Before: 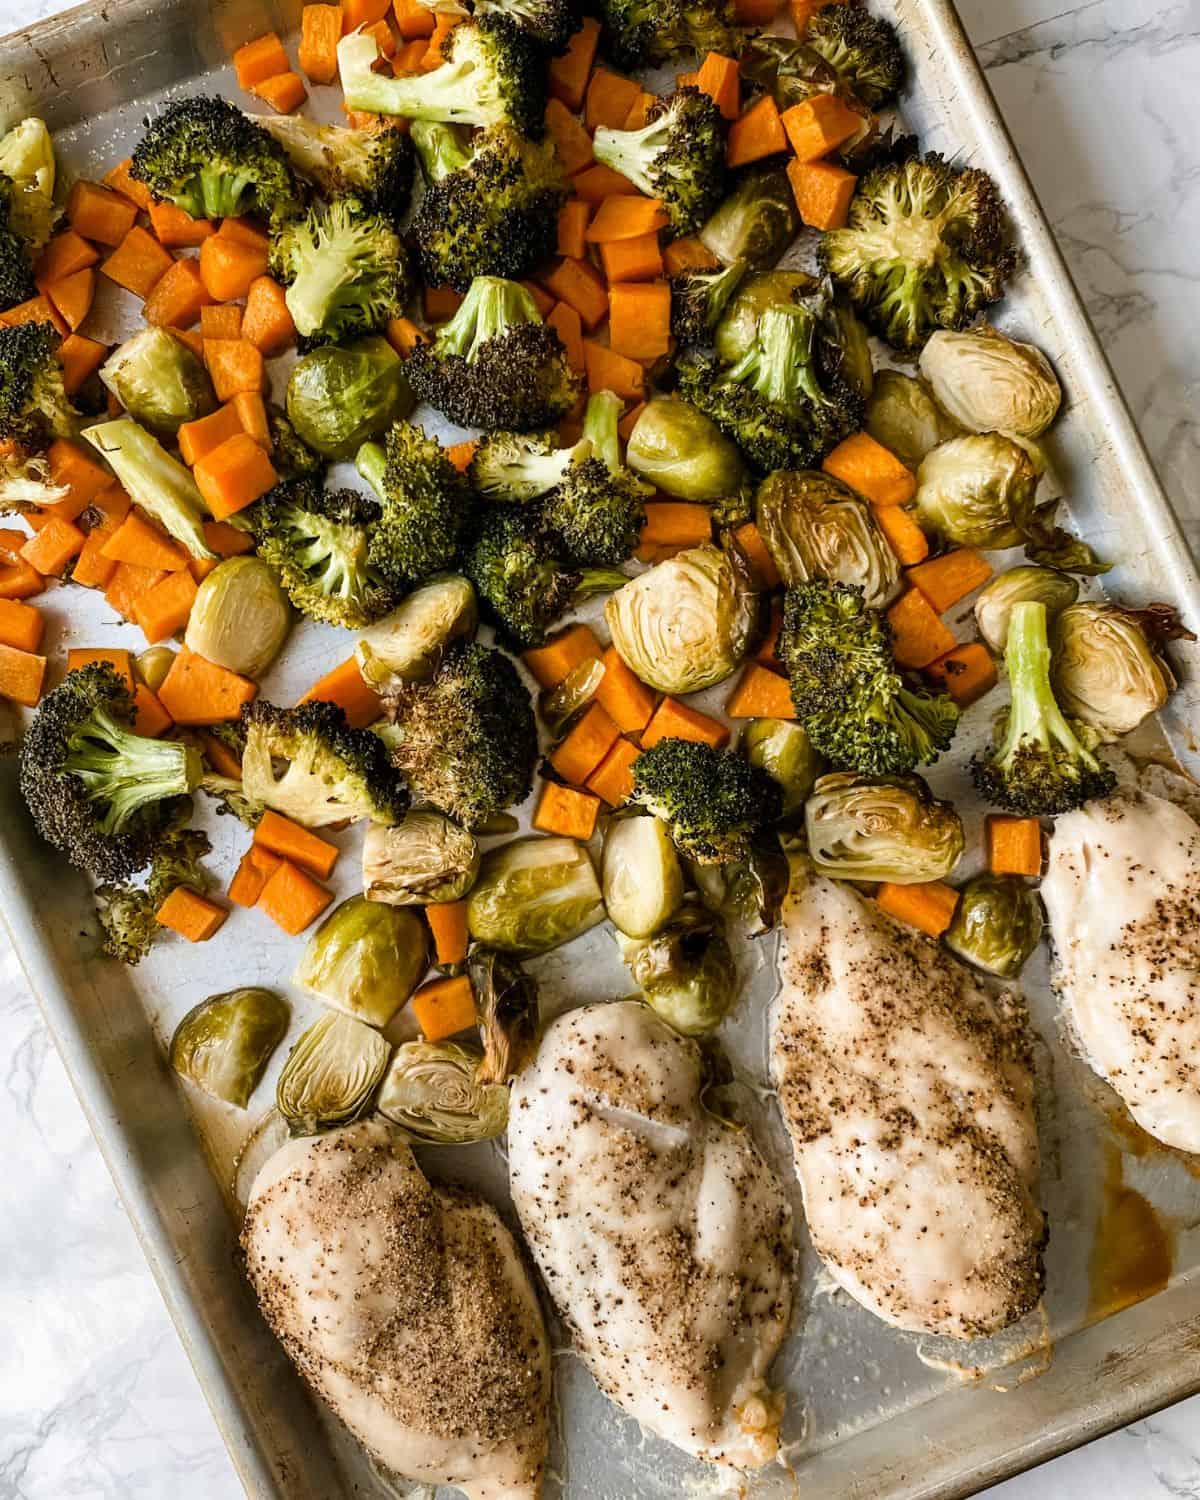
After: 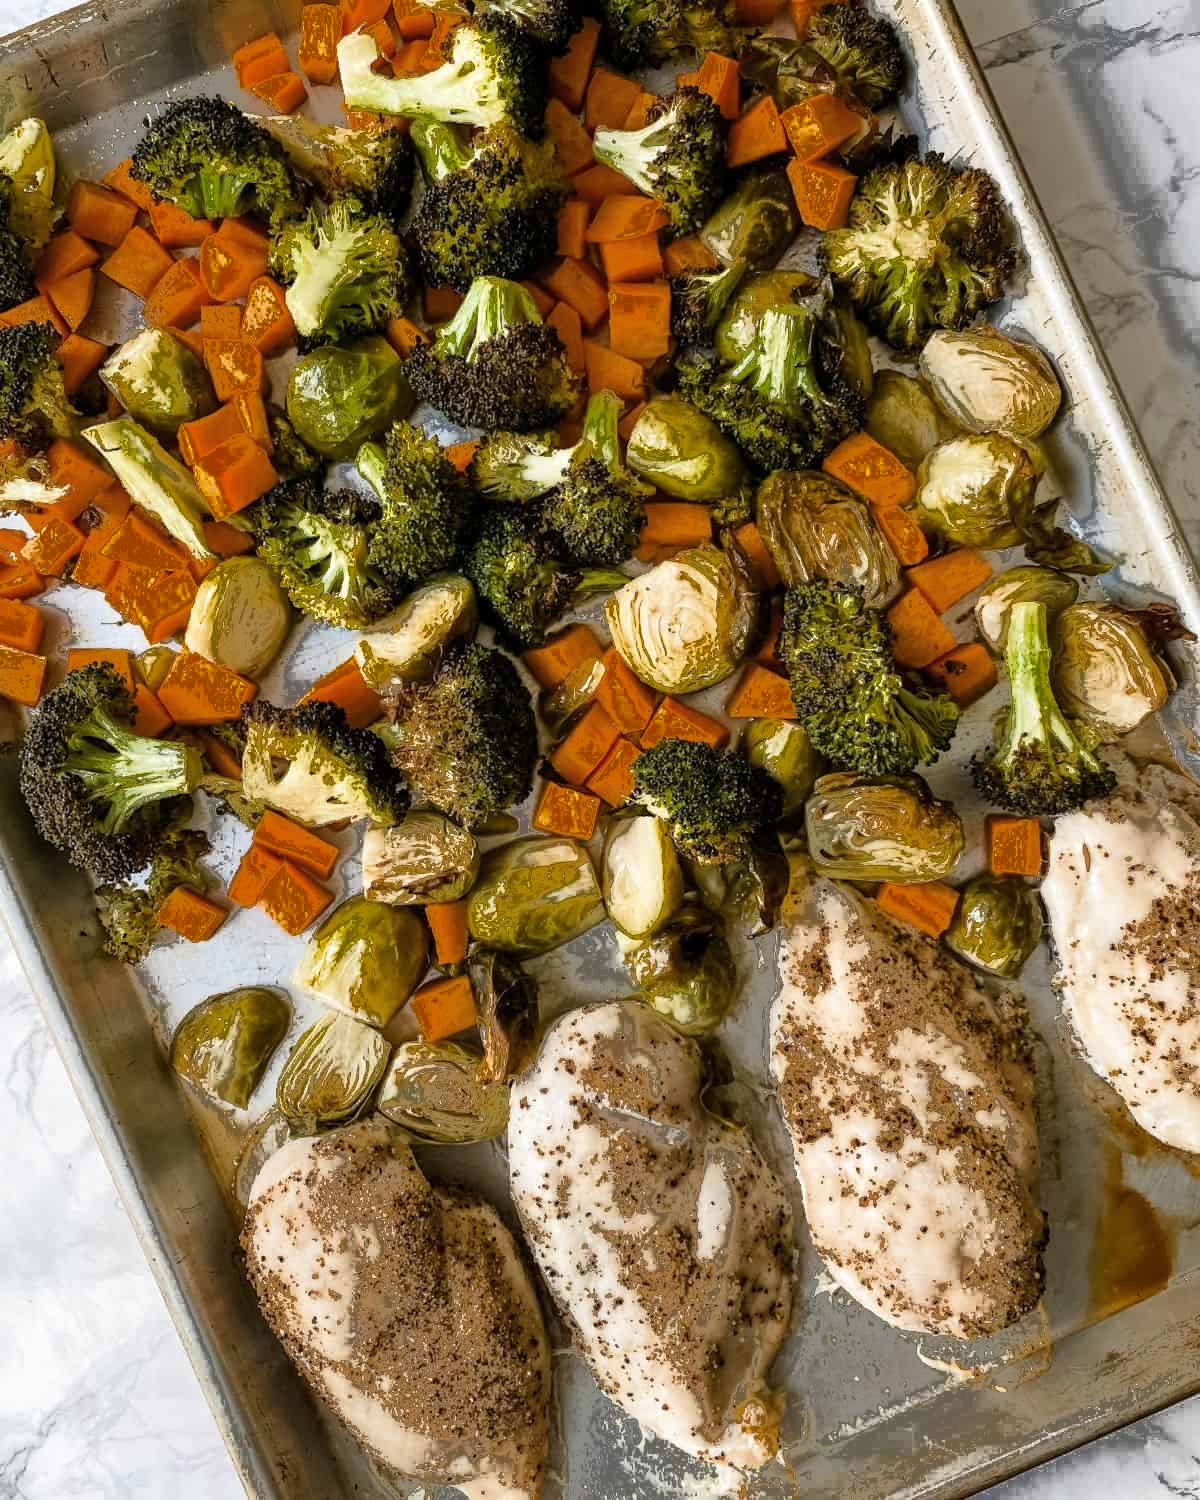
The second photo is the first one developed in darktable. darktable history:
color zones: curves: ch0 [(0.068, 0.464) (0.25, 0.5) (0.48, 0.508) (0.75, 0.536) (0.886, 0.476) (0.967, 0.456)]; ch1 [(0.066, 0.456) (0.25, 0.5) (0.616, 0.508) (0.746, 0.56) (0.934, 0.444)]
fill light: exposure -0.73 EV, center 0.69, width 2.2
